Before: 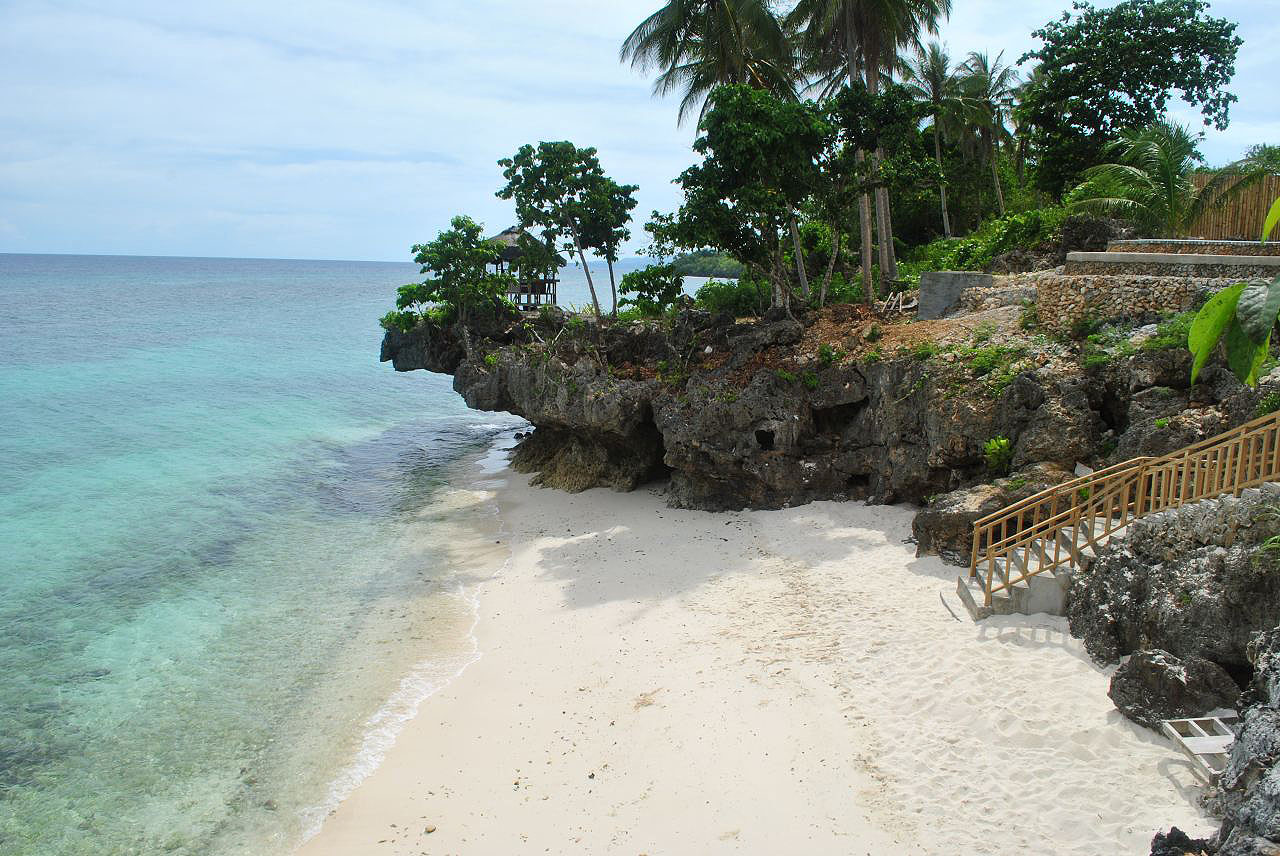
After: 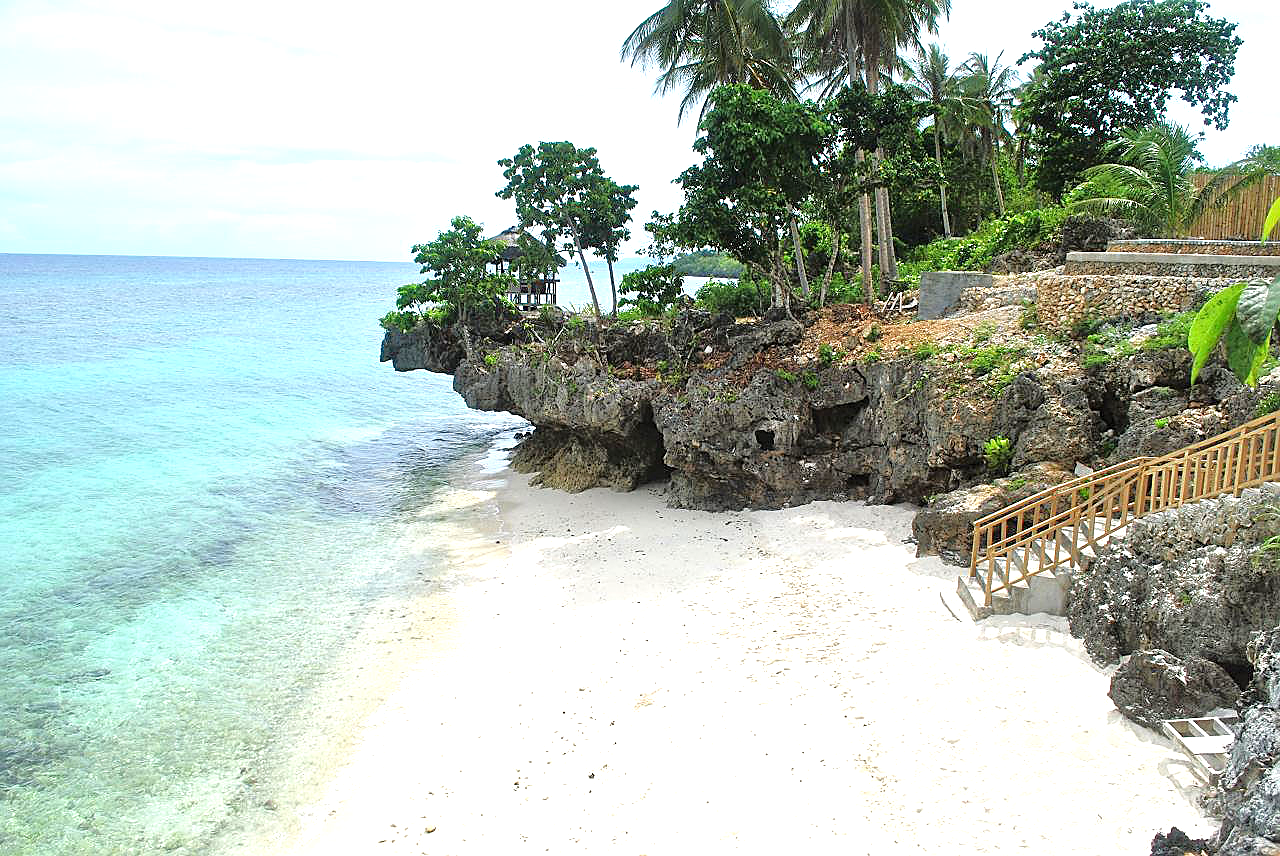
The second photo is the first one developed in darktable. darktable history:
tone equalizer: -8 EV 0.001 EV, -7 EV -0.004 EV, -6 EV 0.009 EV, -5 EV 0.032 EV, -4 EV 0.276 EV, -3 EV 0.644 EV, -2 EV 0.584 EV, -1 EV 0.187 EV, +0 EV 0.024 EV
sharpen: on, module defaults
exposure: black level correction 0, exposure 0.9 EV, compensate highlight preservation false
